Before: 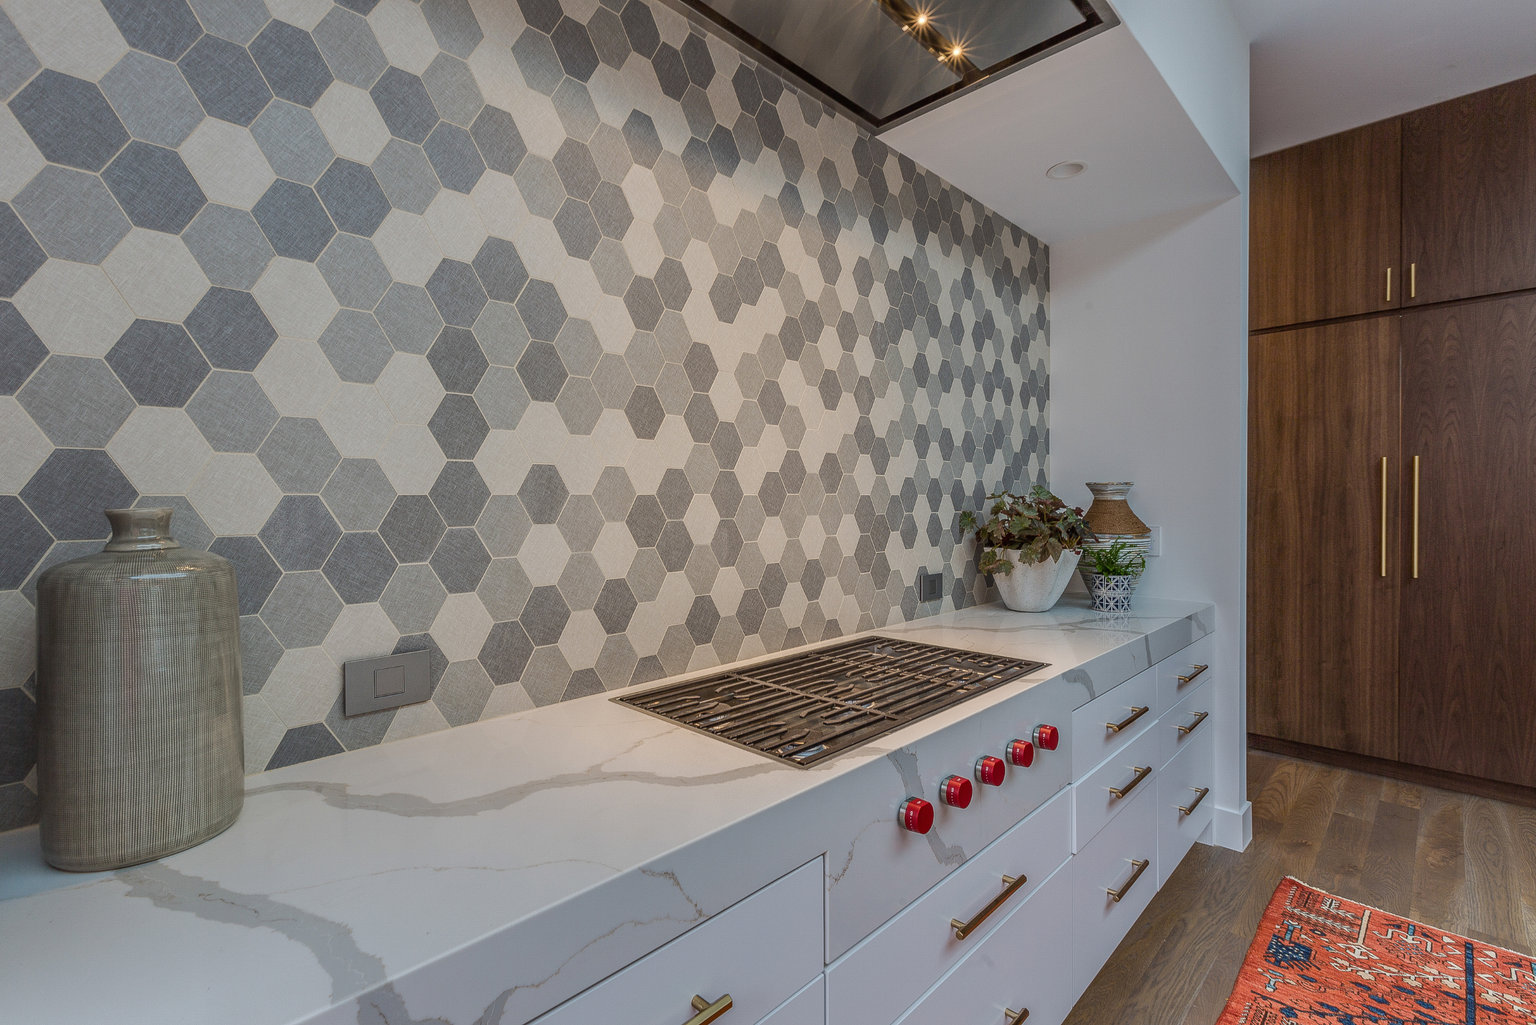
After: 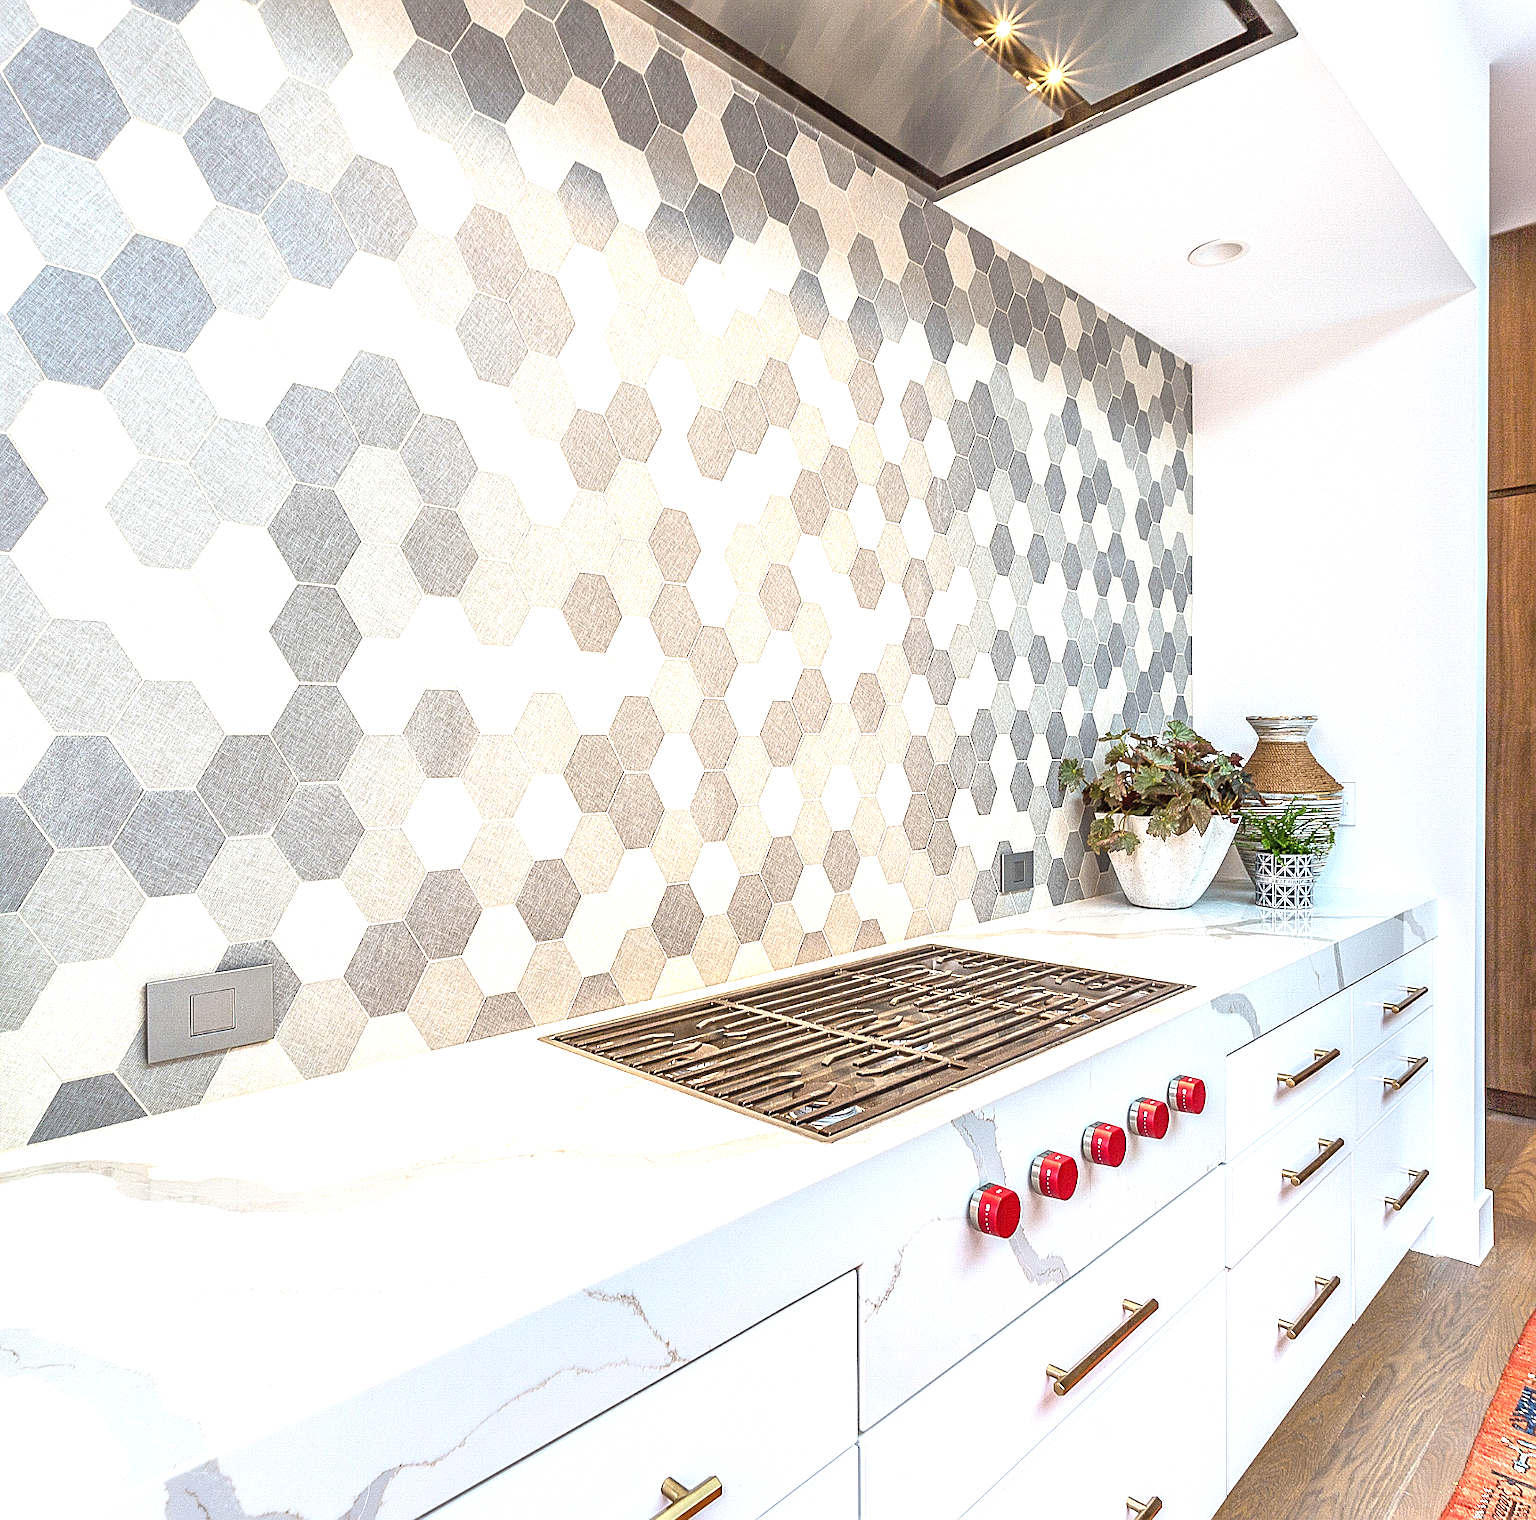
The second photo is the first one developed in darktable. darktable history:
exposure: black level correction 0, exposure 1.873 EV, compensate highlight preservation false
sharpen: on, module defaults
crop and rotate: left 16.052%, right 16.554%
